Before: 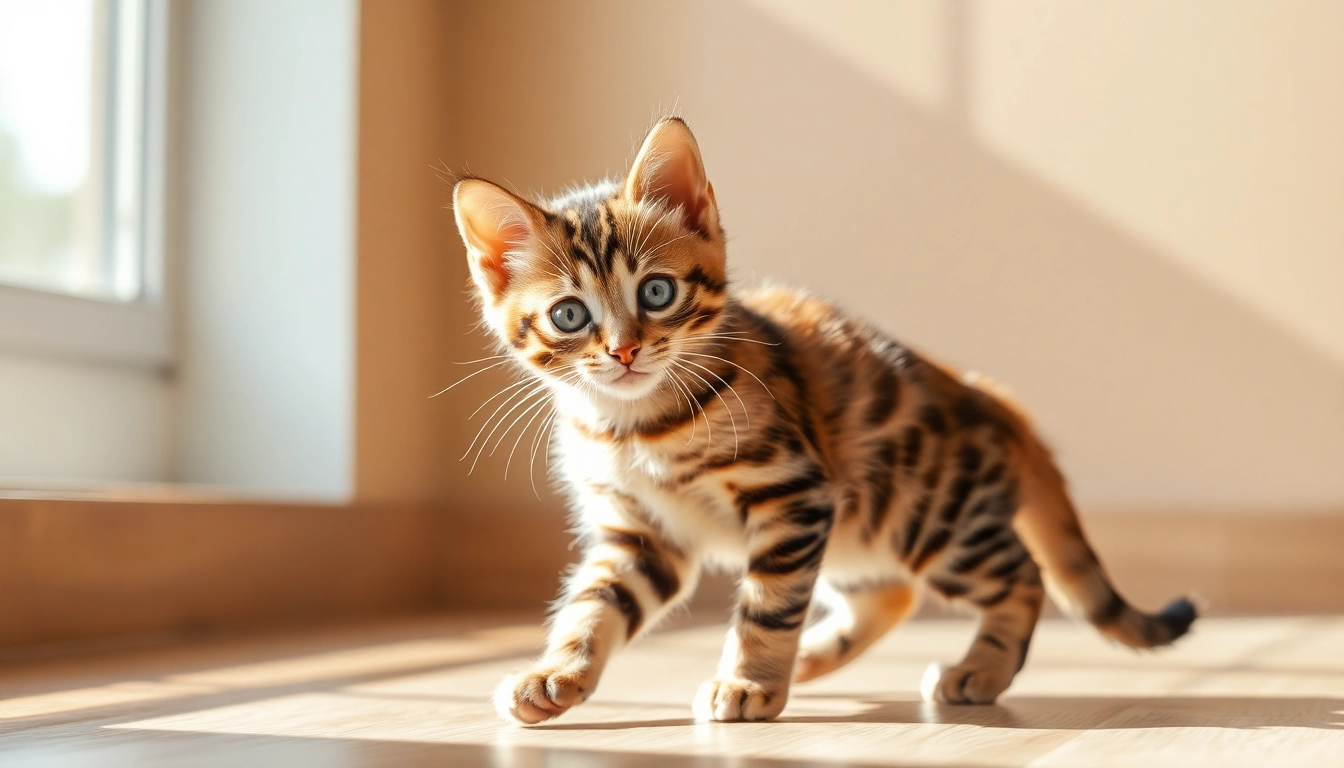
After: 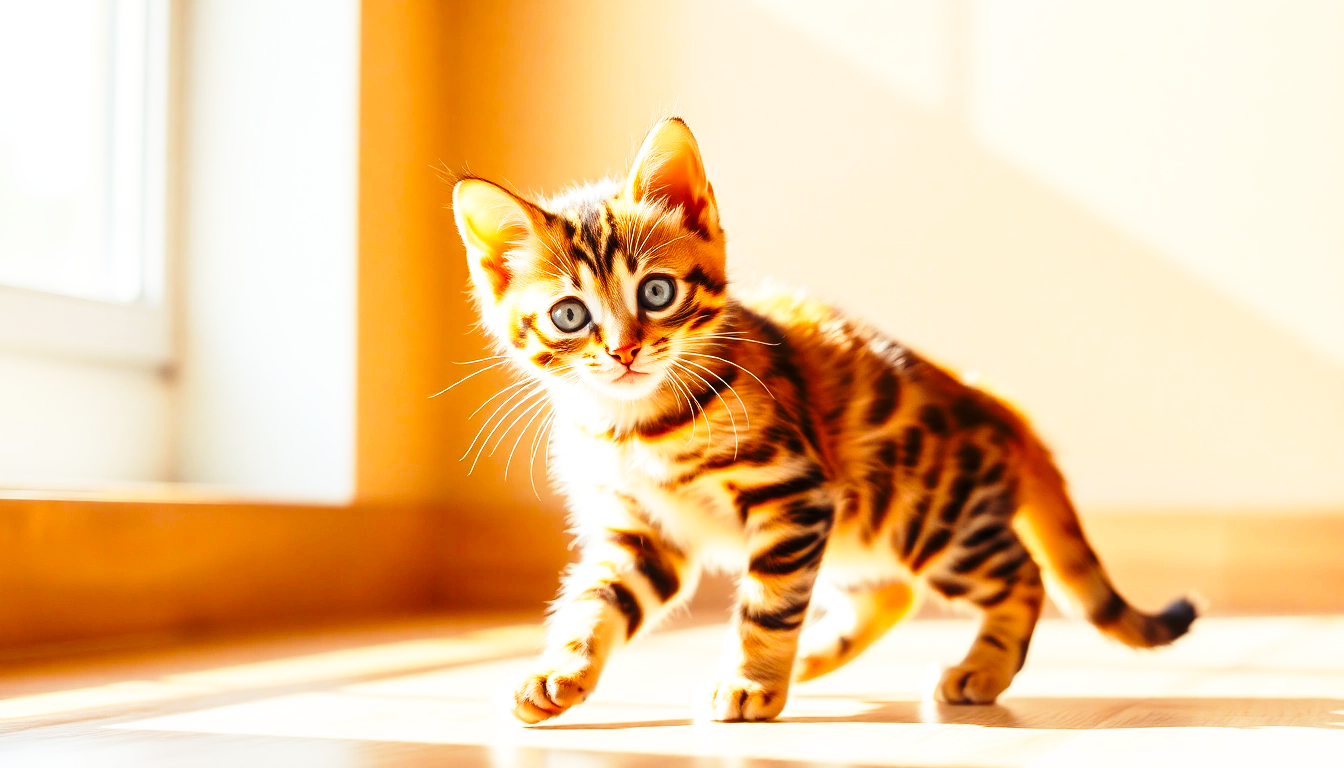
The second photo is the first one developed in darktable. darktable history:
color balance rgb: shadows lift › chroma 4.524%, shadows lift › hue 27.07°, perceptual saturation grading › global saturation 19.294%, global vibrance 20%
base curve: curves: ch0 [(0, 0) (0.026, 0.03) (0.109, 0.232) (0.351, 0.748) (0.669, 0.968) (1, 1)], preserve colors none
